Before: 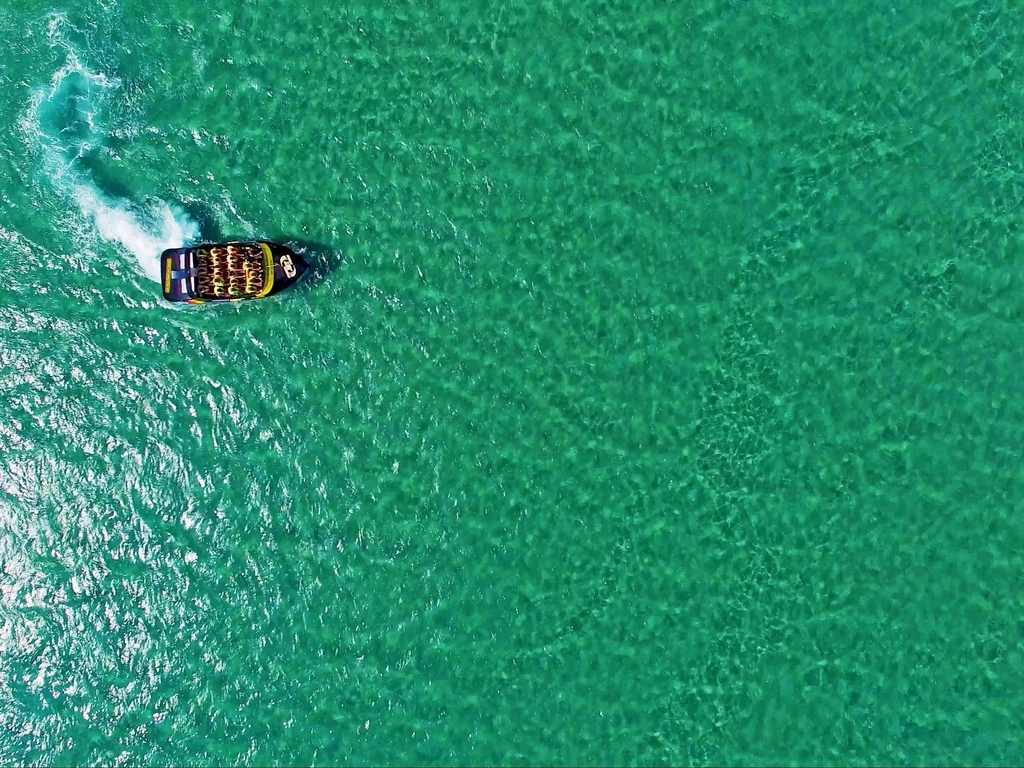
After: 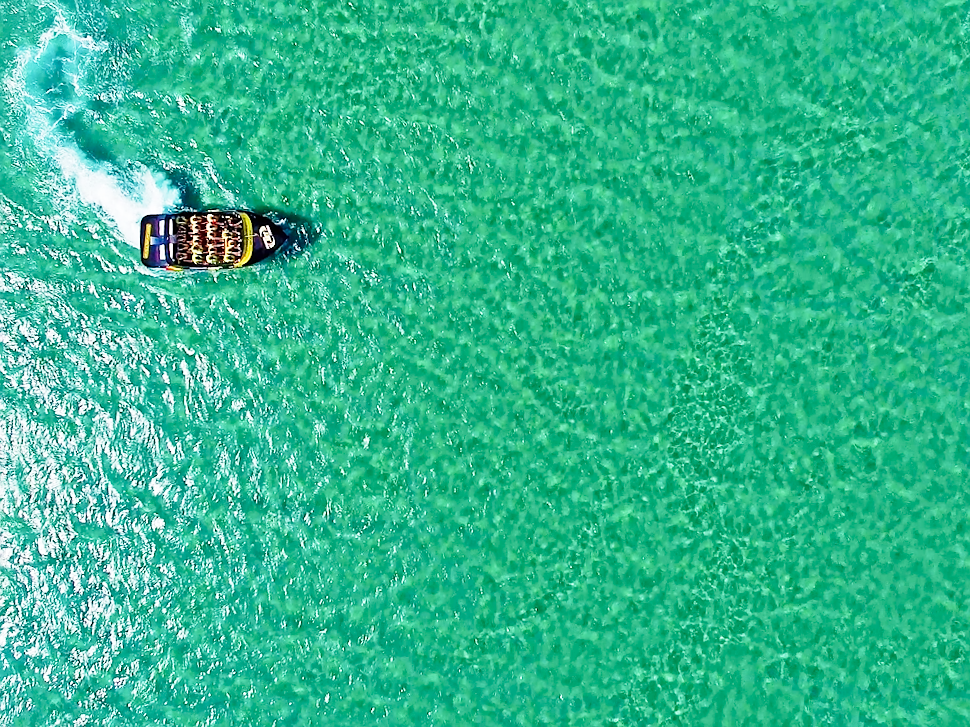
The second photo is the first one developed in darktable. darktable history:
sharpen: radius 0.98, amount 0.605
crop and rotate: angle -2.41°
base curve: curves: ch0 [(0, 0) (0.028, 0.03) (0.121, 0.232) (0.46, 0.748) (0.859, 0.968) (1, 1)], preserve colors none
